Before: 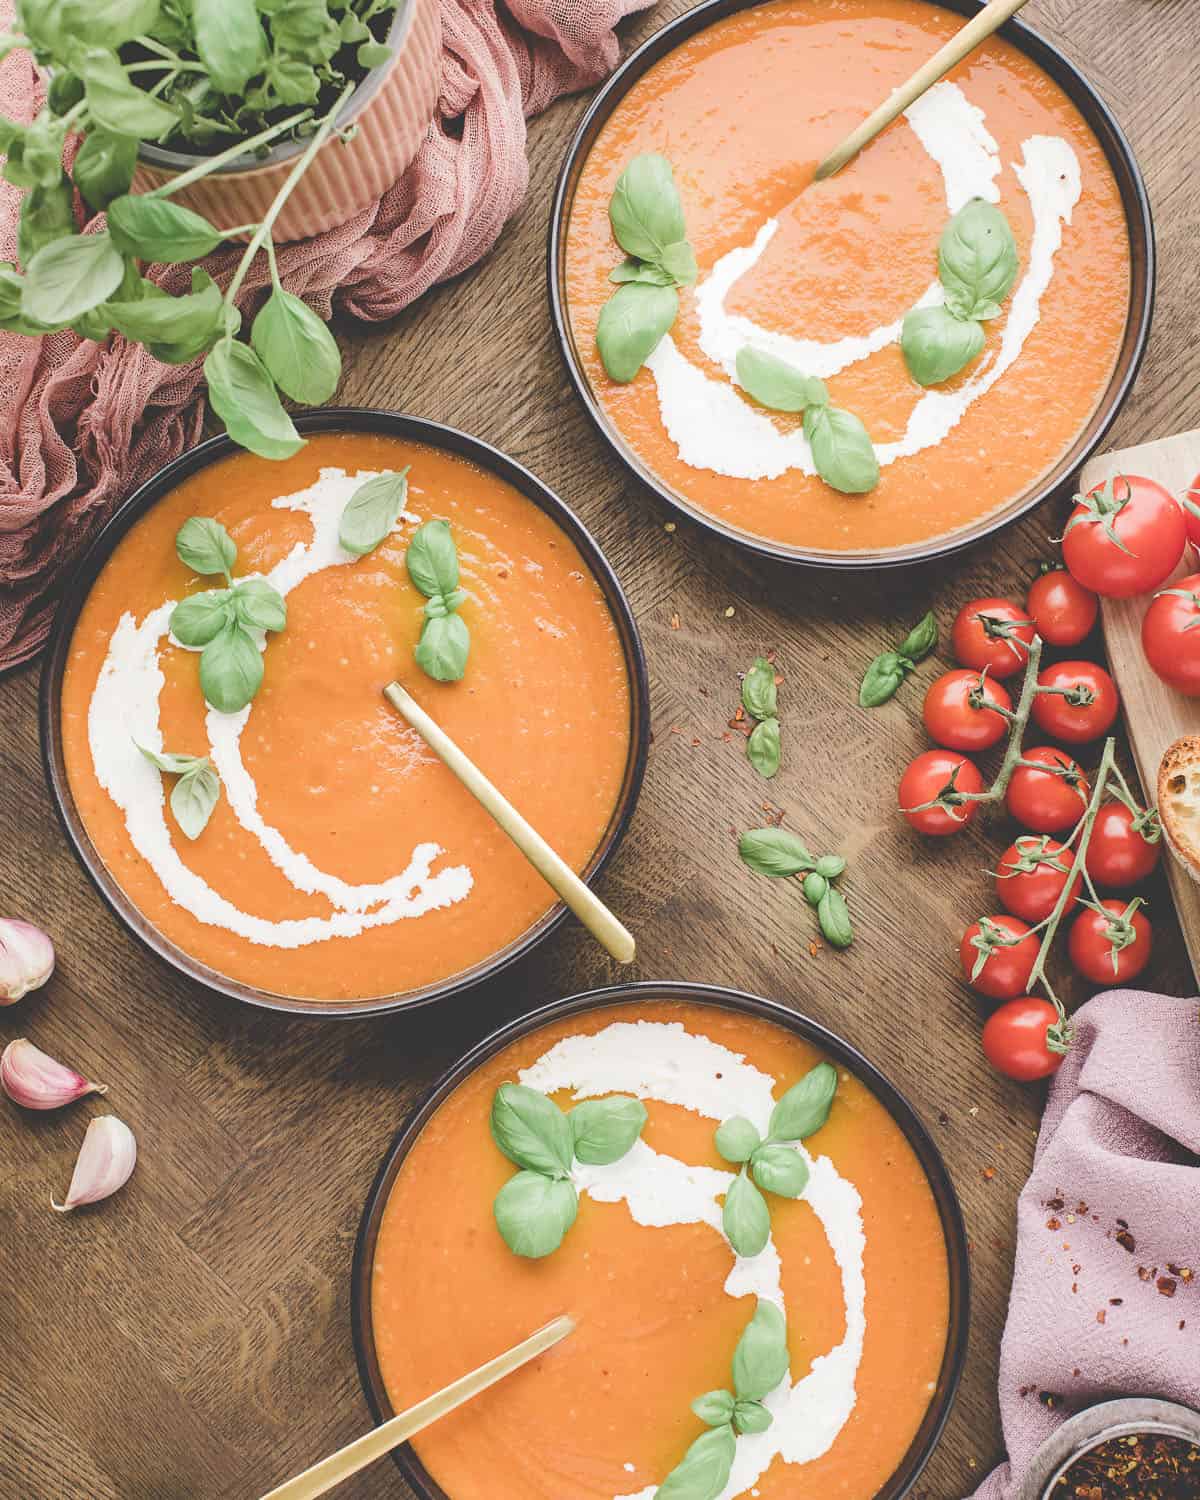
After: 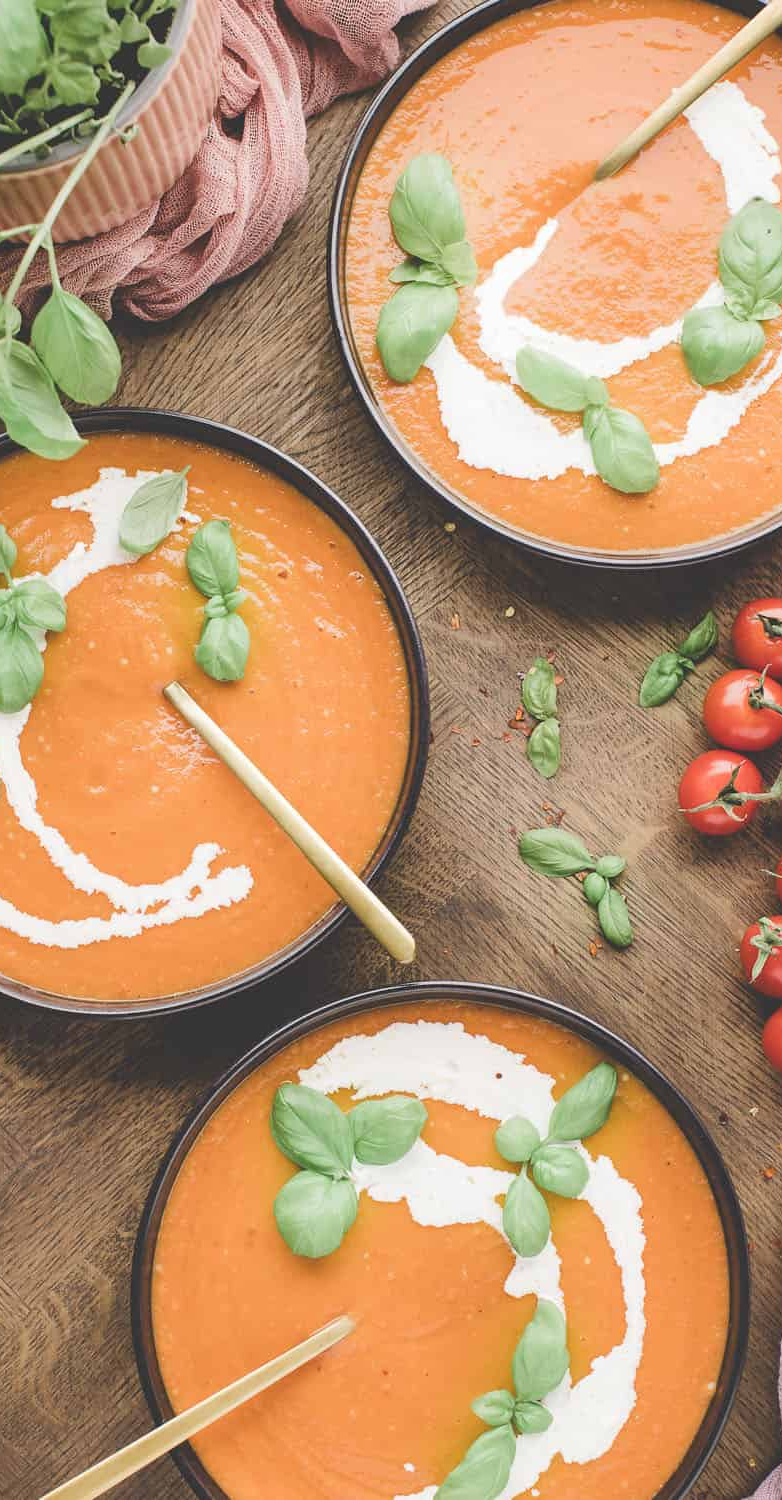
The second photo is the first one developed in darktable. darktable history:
crop and rotate: left 18.349%, right 16.417%
